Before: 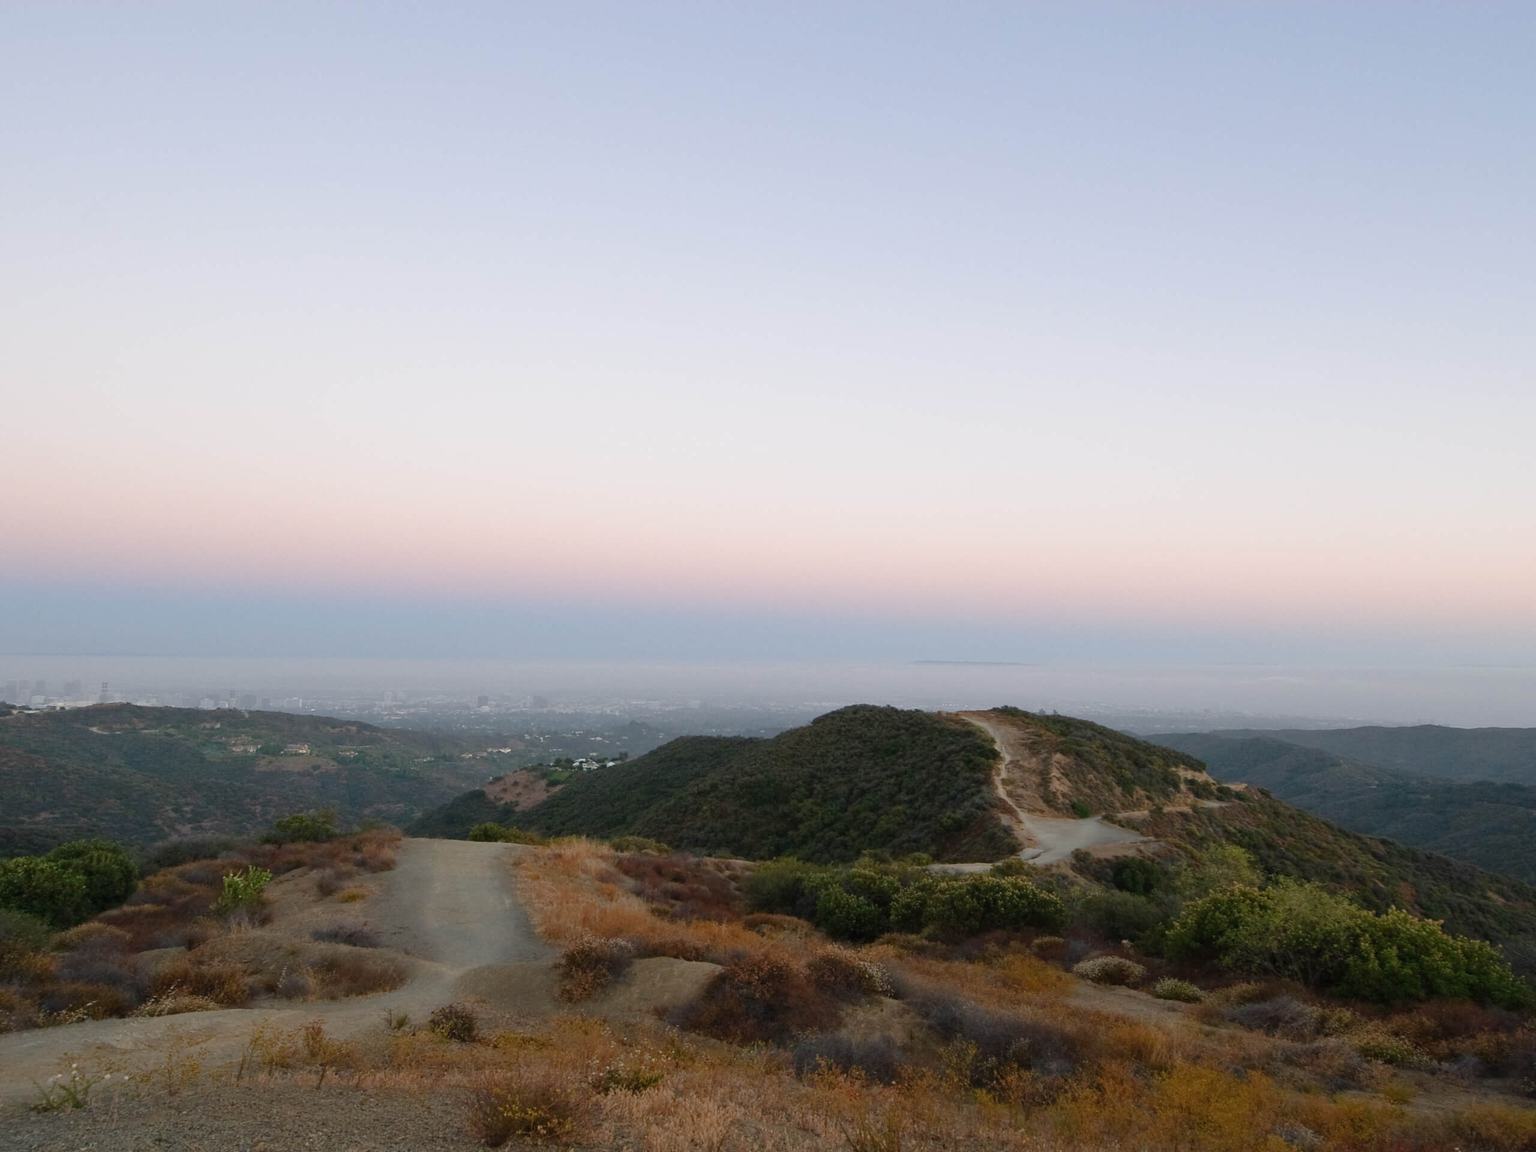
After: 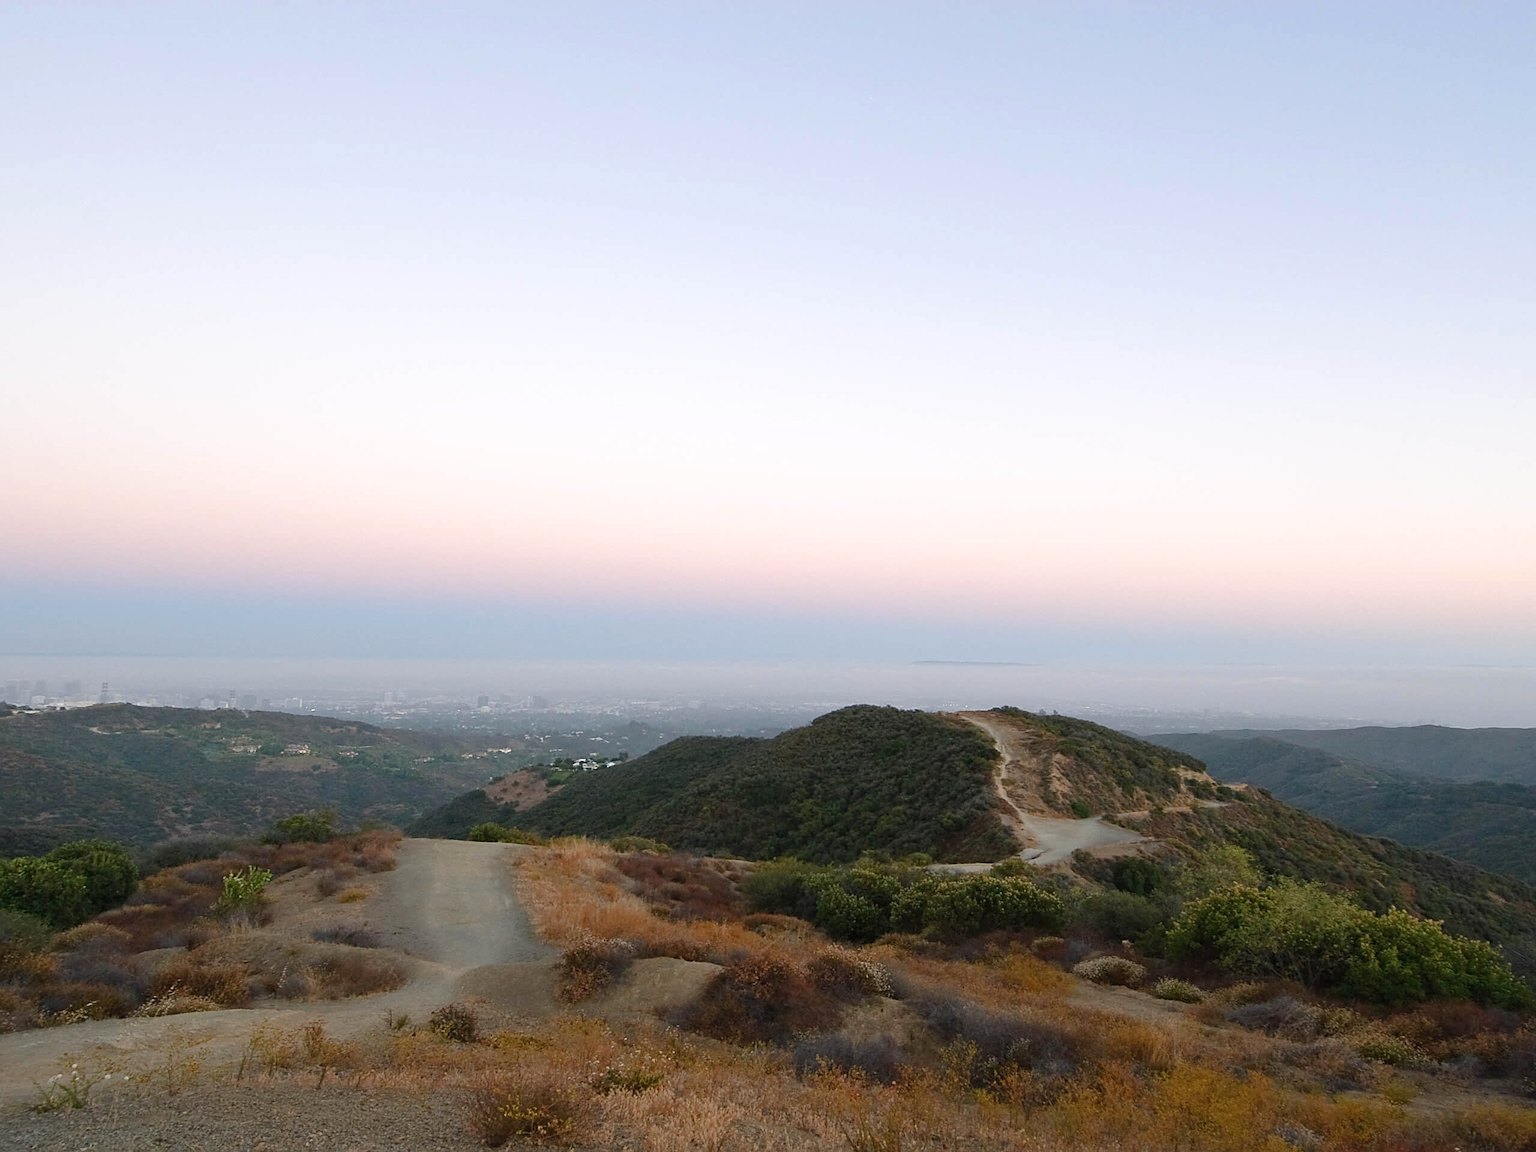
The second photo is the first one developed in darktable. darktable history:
exposure: exposure 0.29 EV, compensate highlight preservation false
sharpen: on, module defaults
